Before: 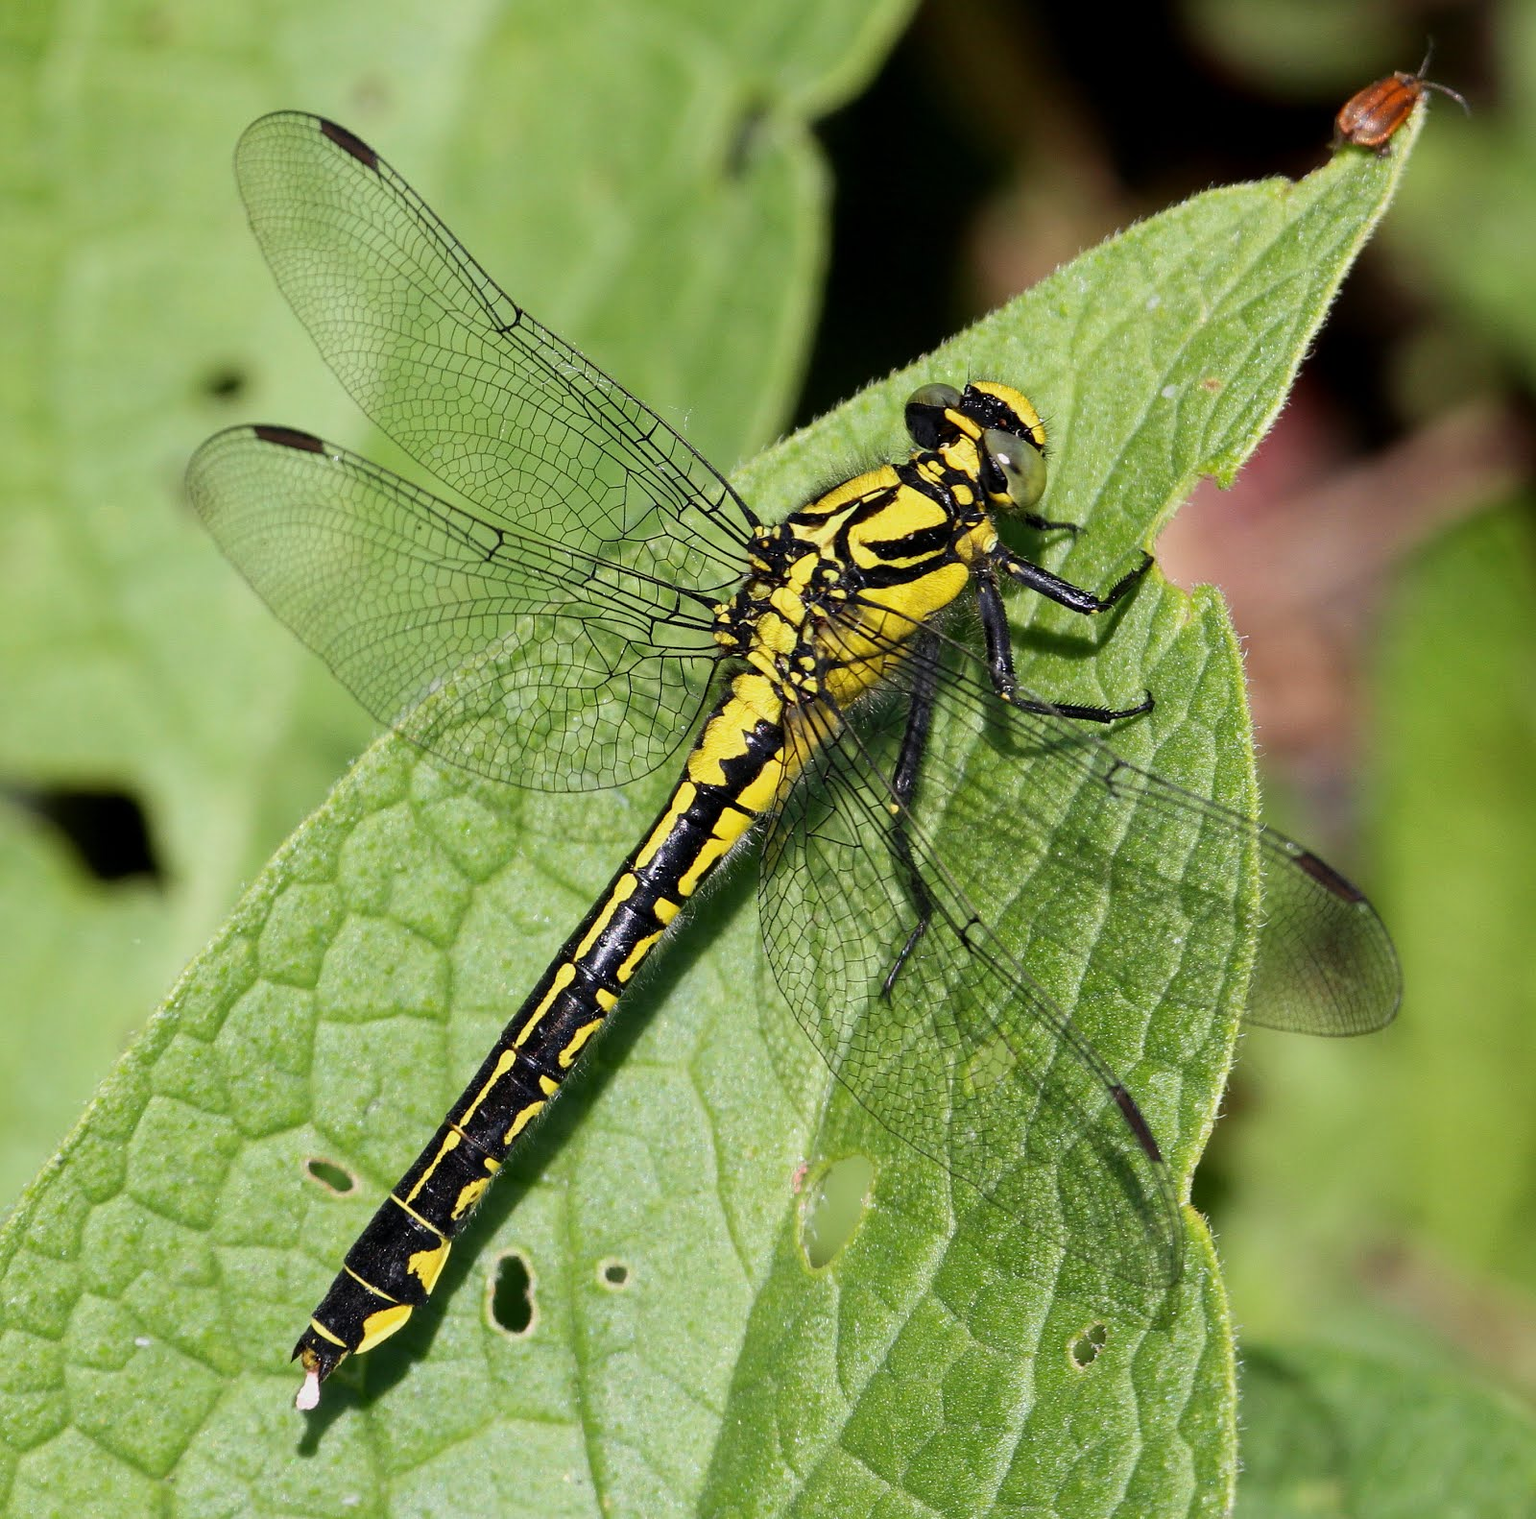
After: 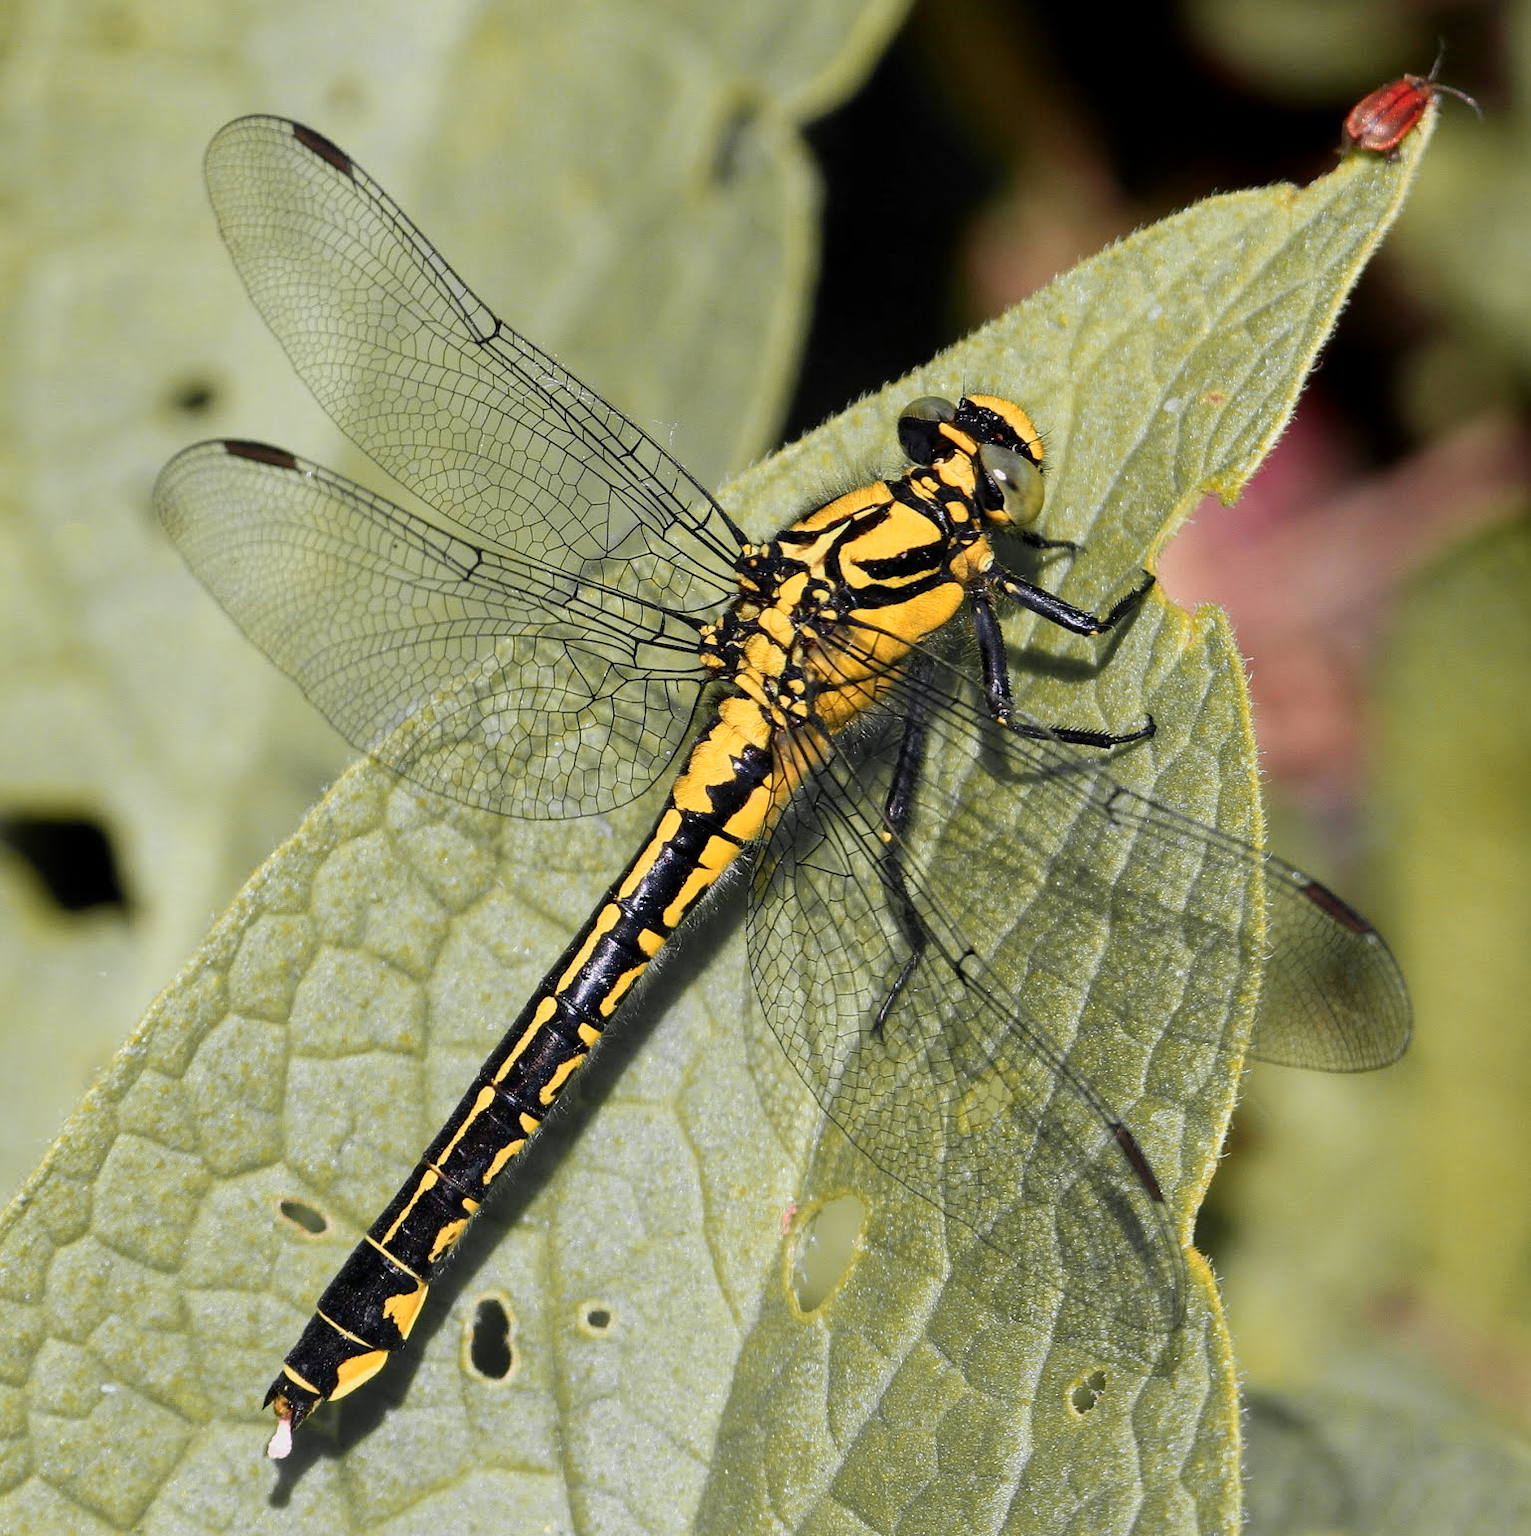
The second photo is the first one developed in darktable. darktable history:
color zones: curves: ch1 [(0.29, 0.492) (0.373, 0.185) (0.509, 0.481)]; ch2 [(0.25, 0.462) (0.749, 0.457)], mix 40.67%
crop and rotate: left 2.536%, right 1.107%, bottom 2.246%
